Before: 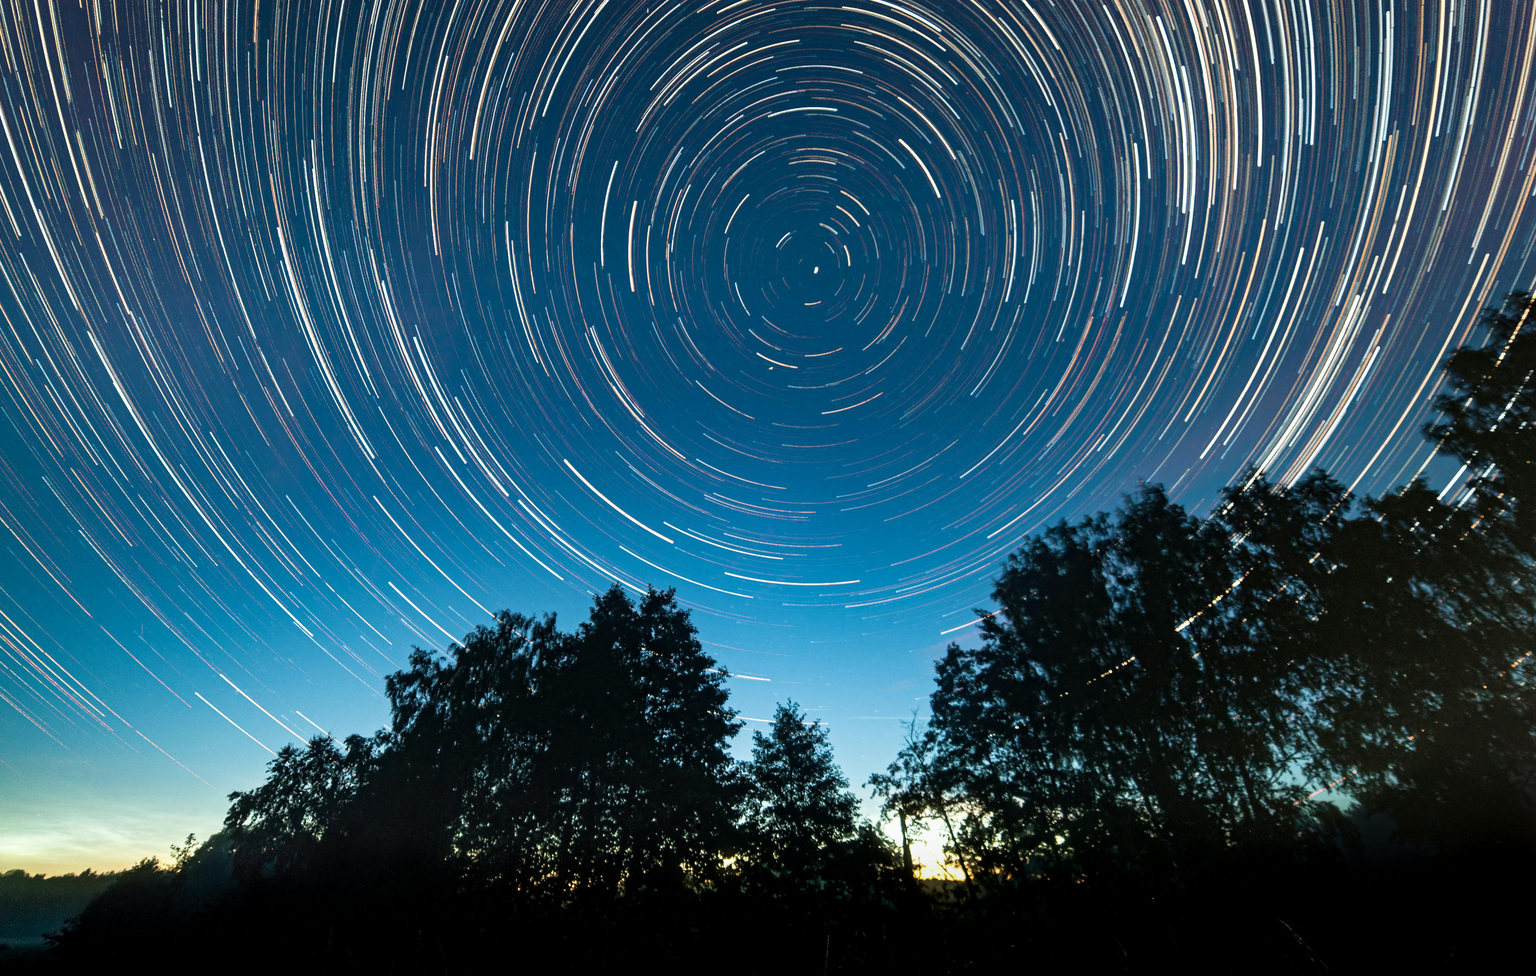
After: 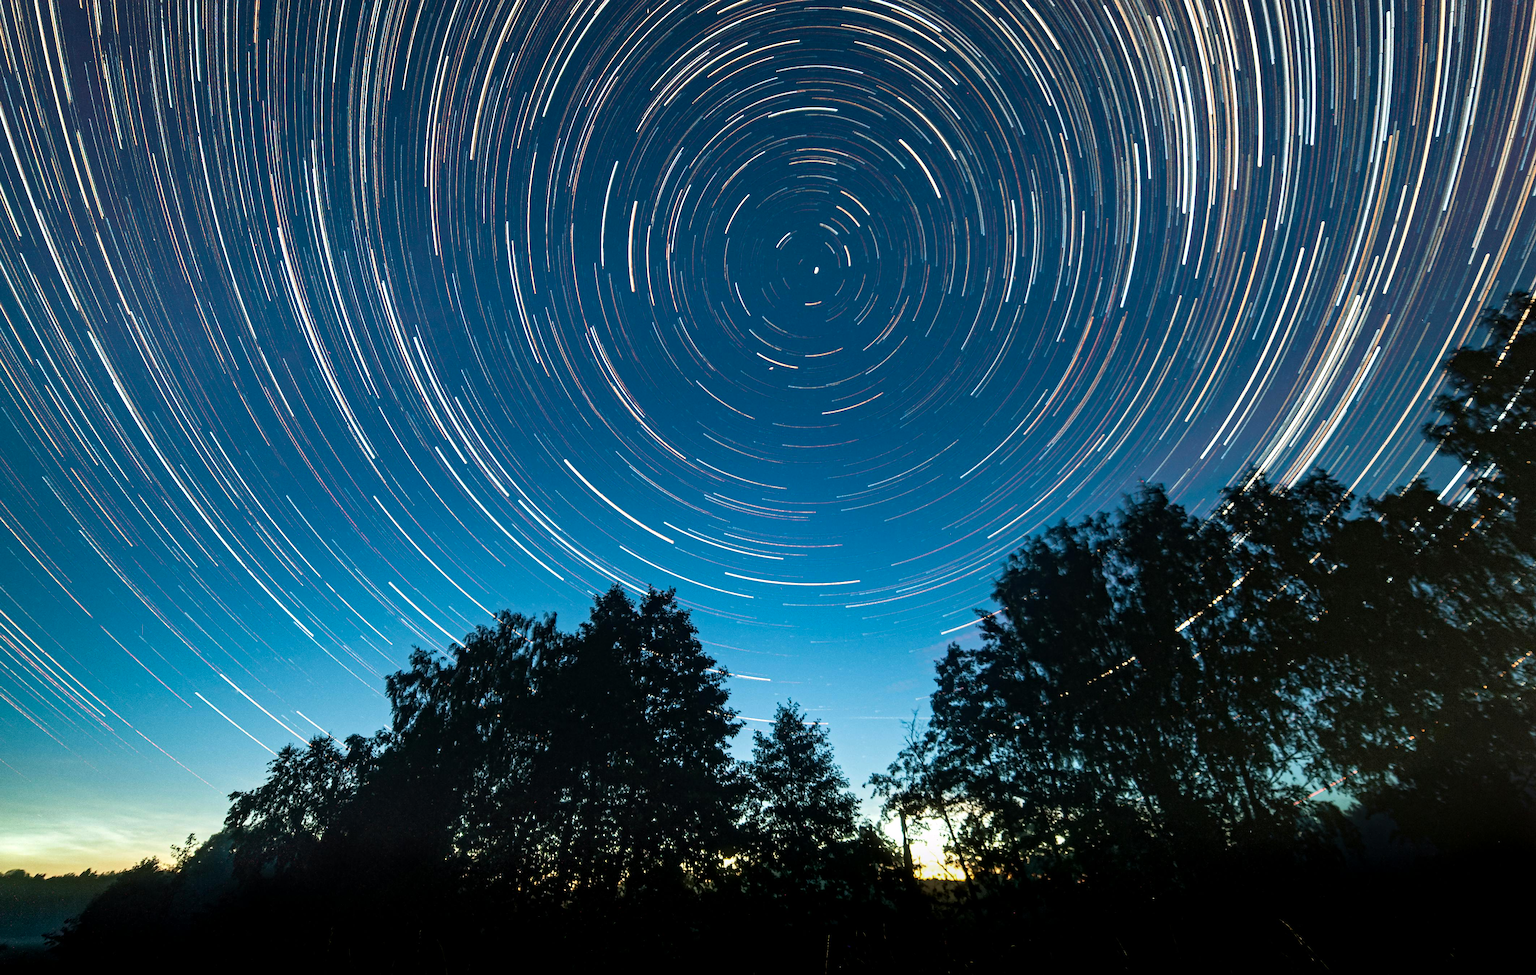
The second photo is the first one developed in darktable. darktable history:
sharpen: amount 0.206
haze removal: compatibility mode true, adaptive false
